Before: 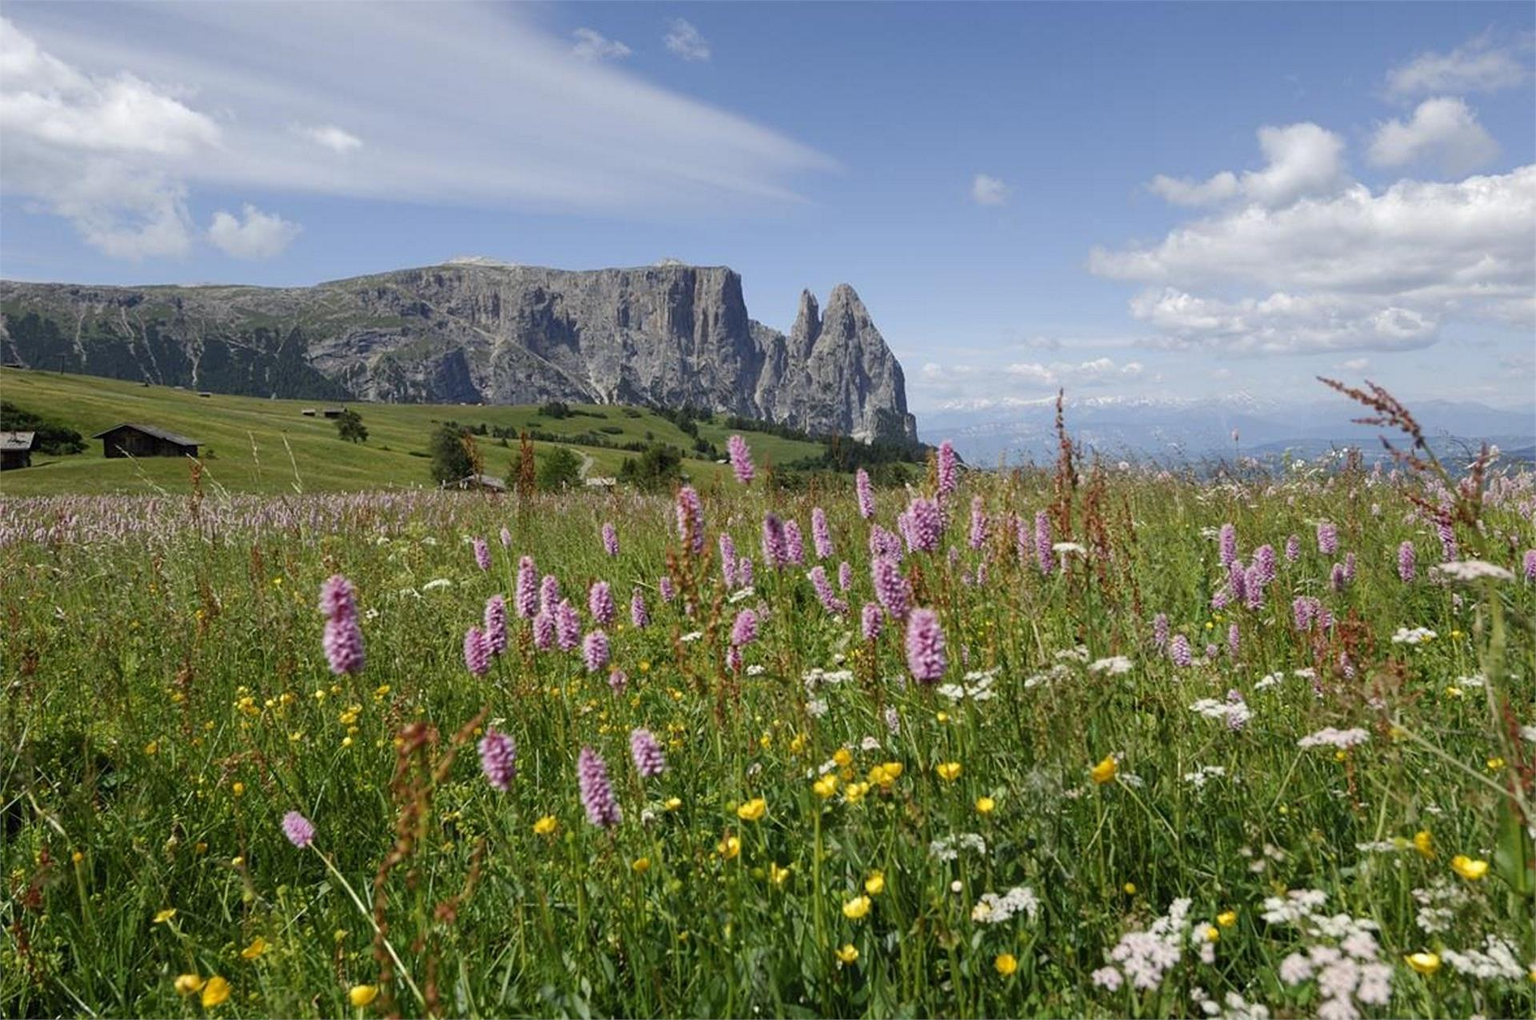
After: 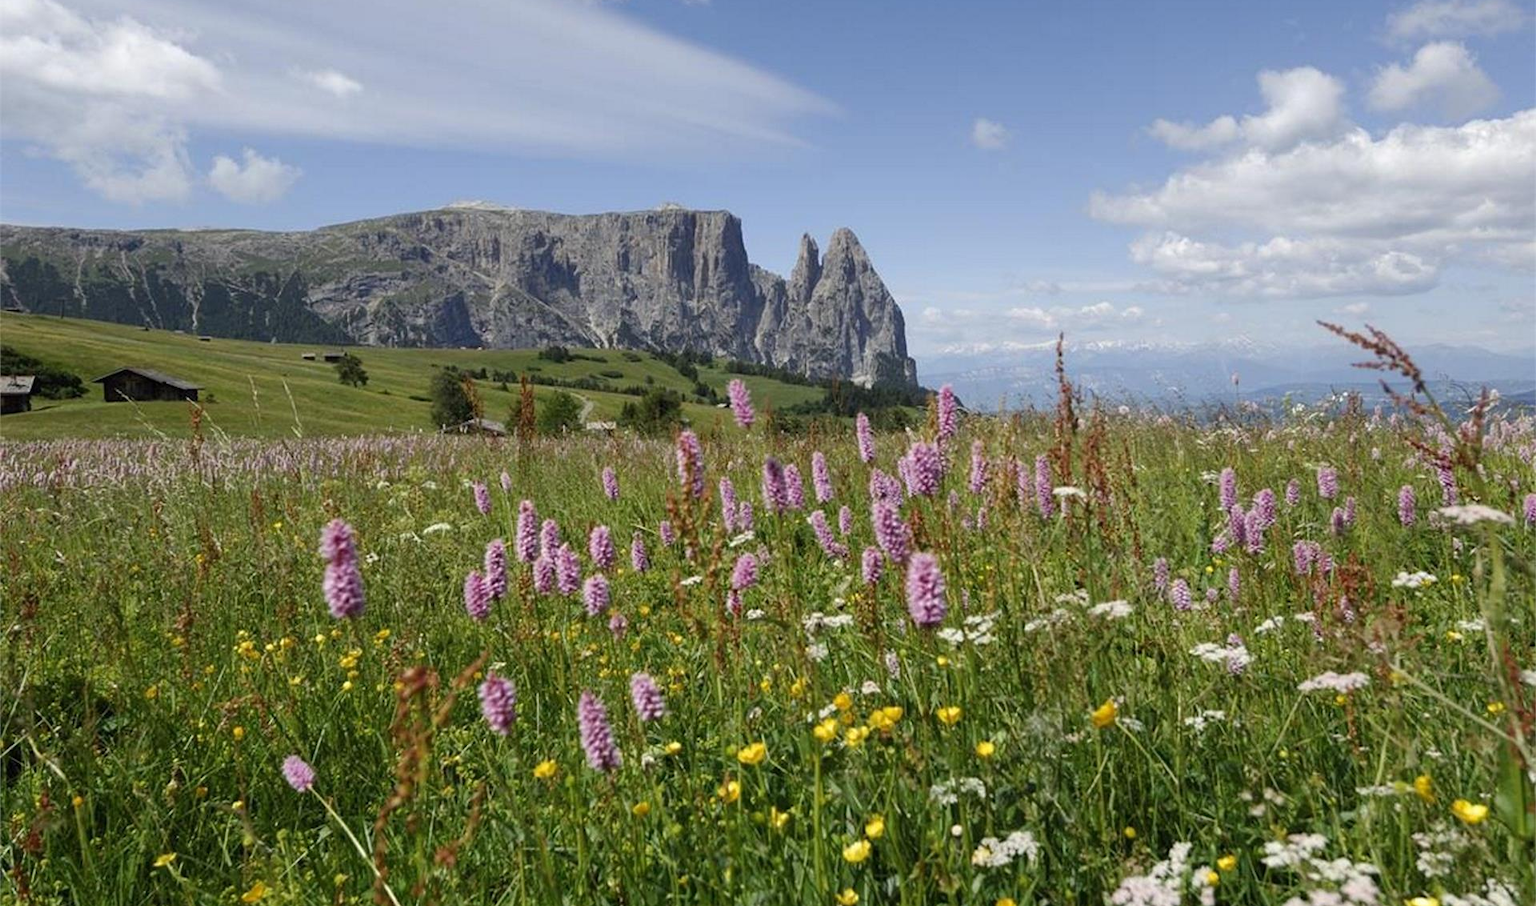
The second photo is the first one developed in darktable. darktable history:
crop and rotate: top 5.503%, bottom 5.603%
